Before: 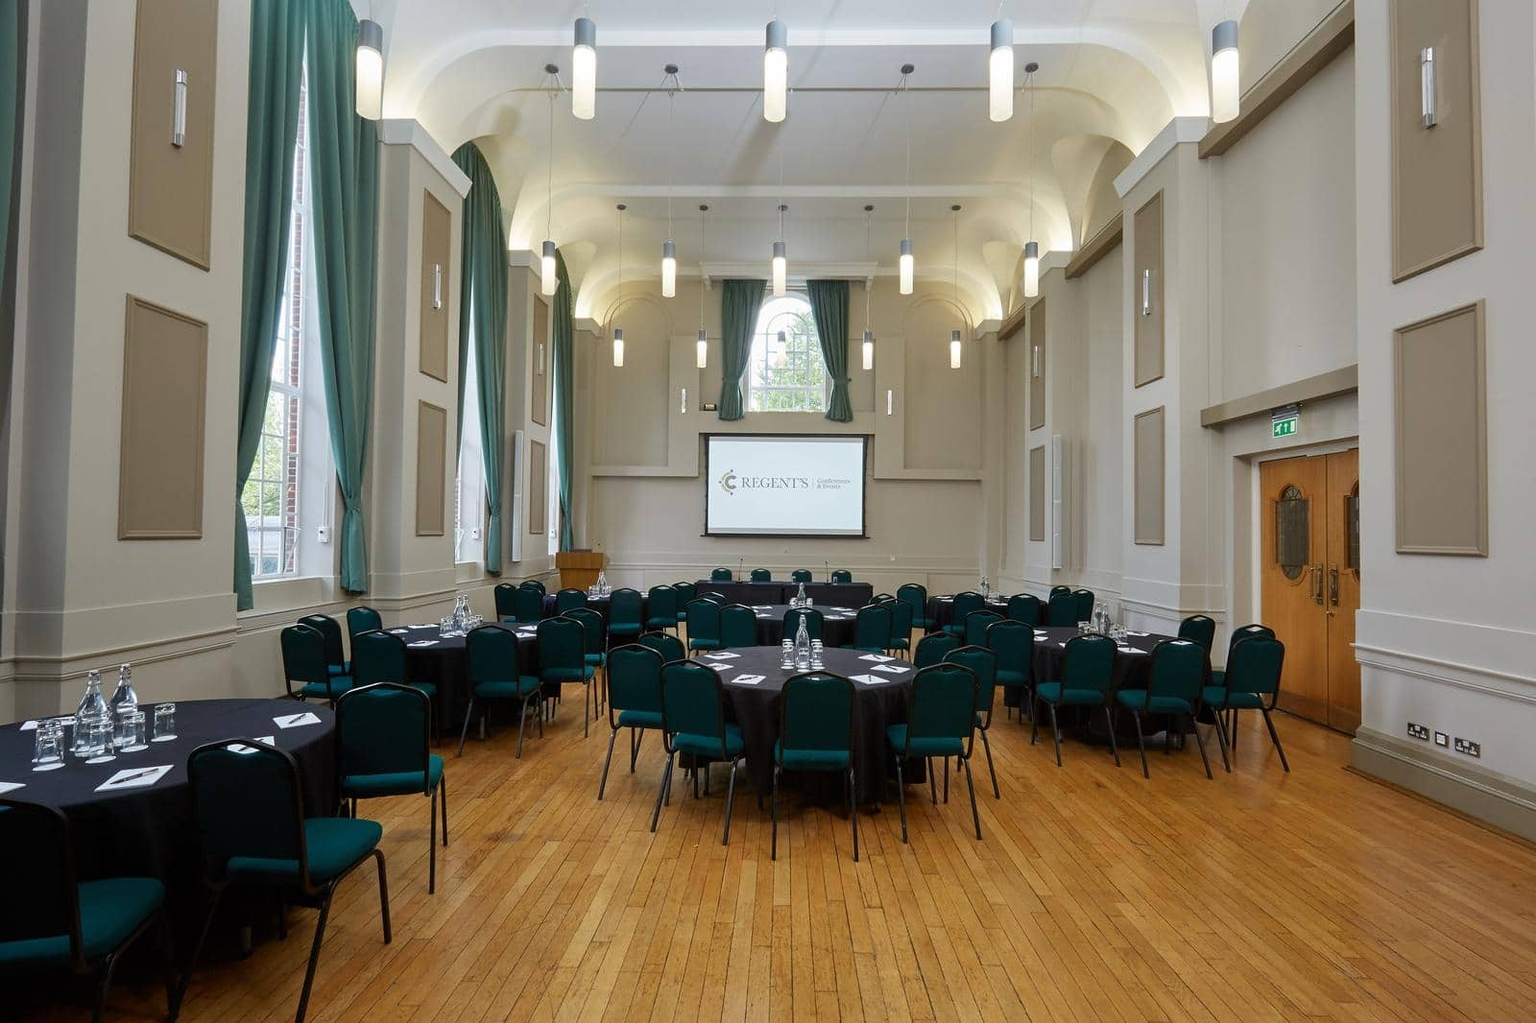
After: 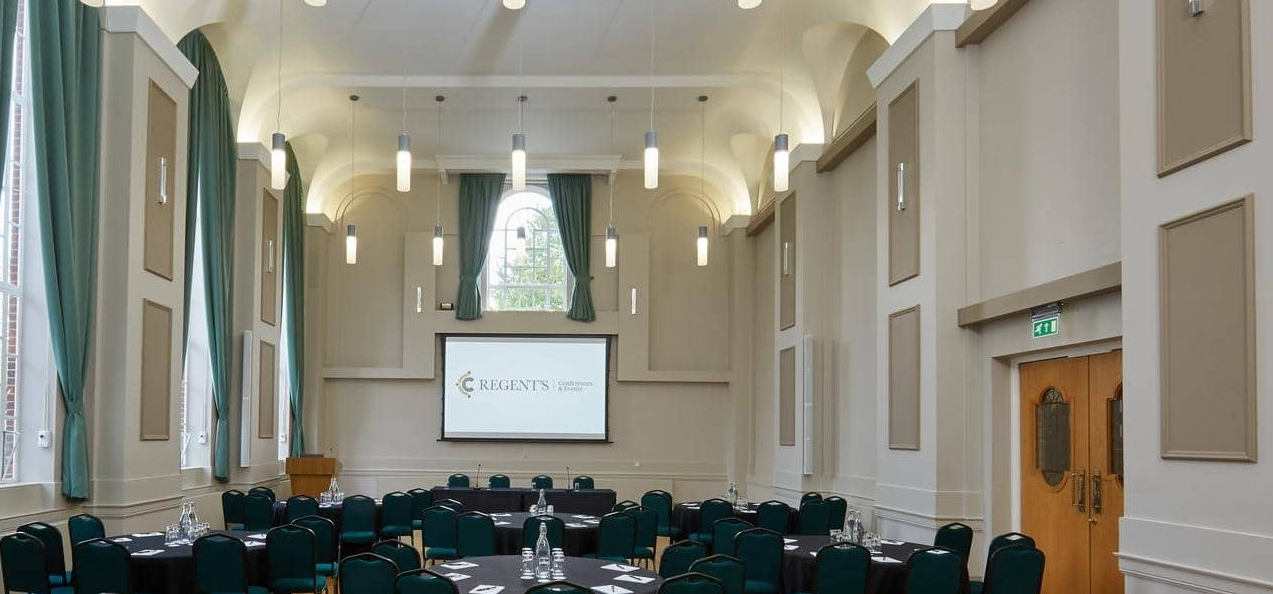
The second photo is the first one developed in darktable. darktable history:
crop: left 18.358%, top 11.091%, right 2.018%, bottom 33.133%
